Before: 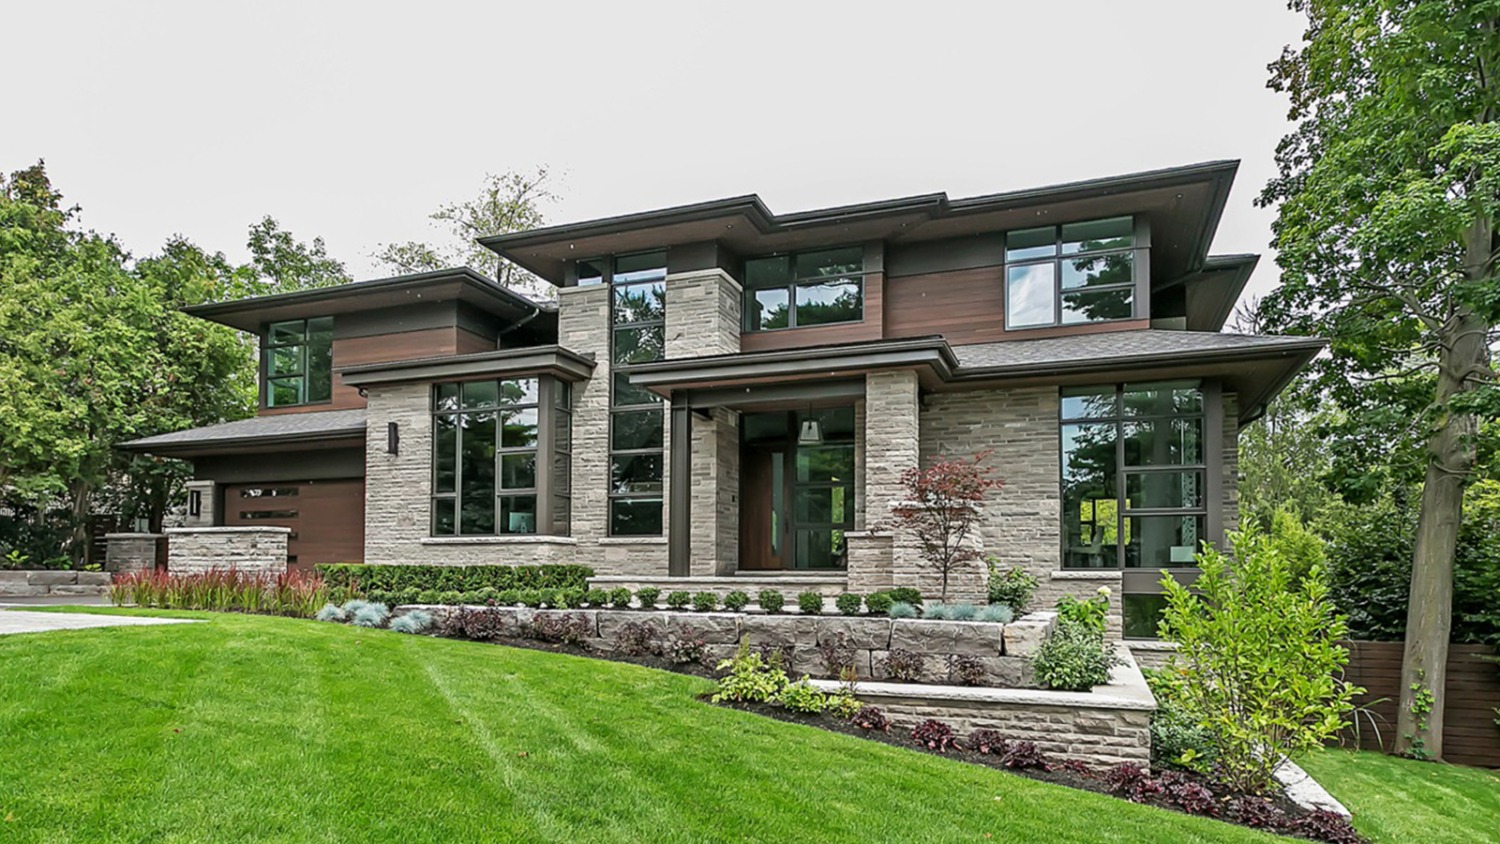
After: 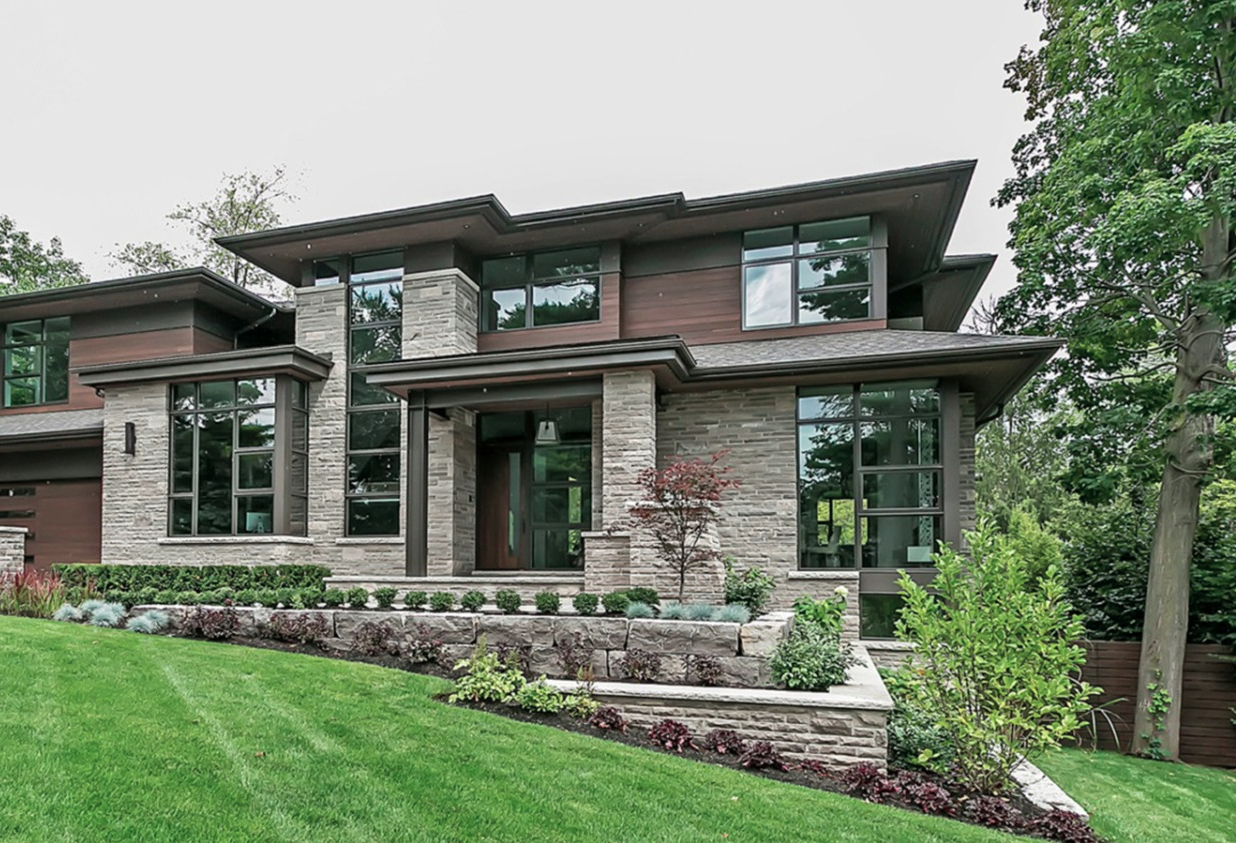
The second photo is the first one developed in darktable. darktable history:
crop: left 17.582%, bottom 0.031%
color contrast: blue-yellow contrast 0.7
